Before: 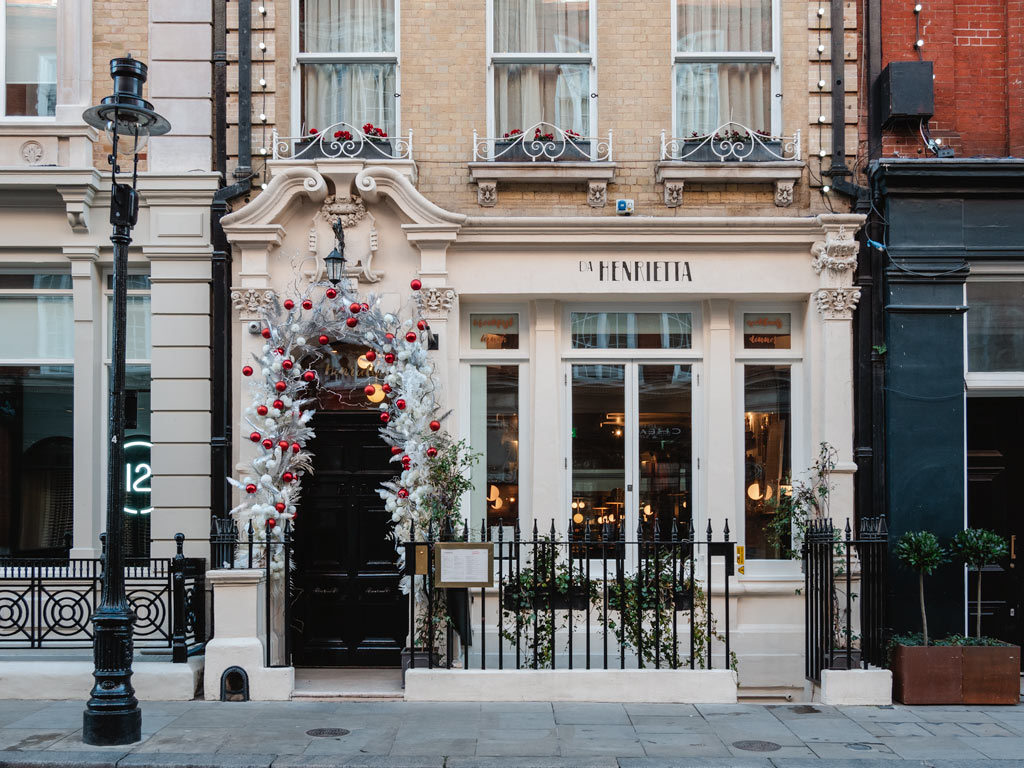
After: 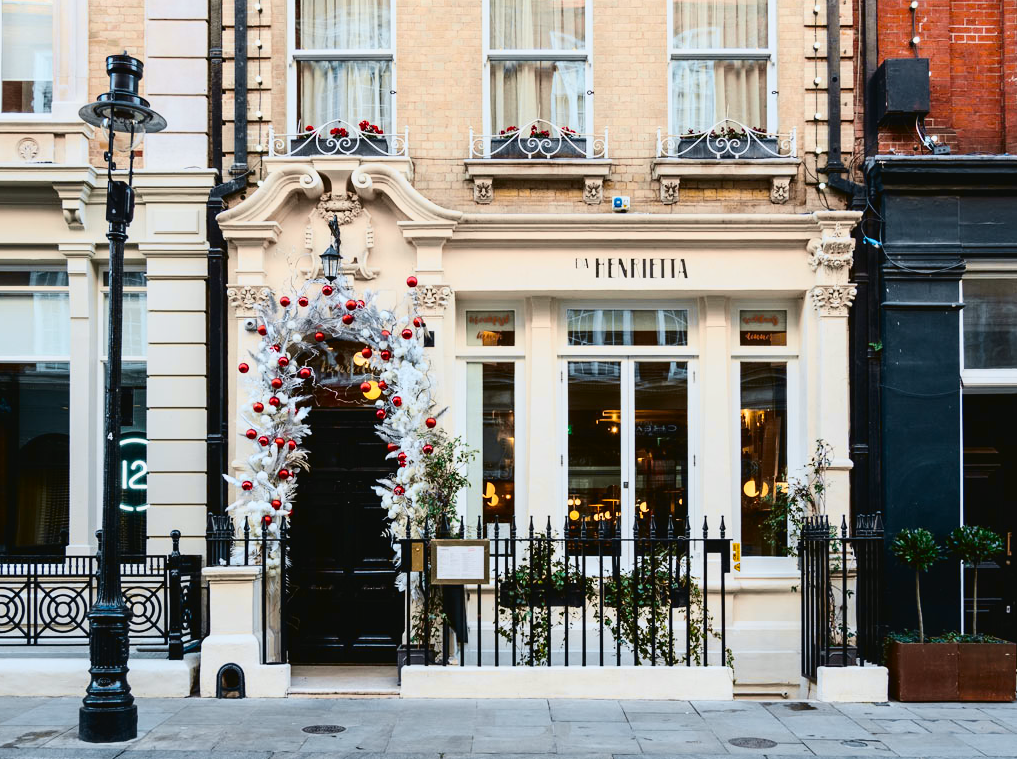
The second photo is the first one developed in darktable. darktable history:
crop: left 0.411%, top 0.473%, right 0.236%, bottom 0.57%
tone curve: curves: ch0 [(0.003, 0.023) (0.071, 0.052) (0.236, 0.197) (0.466, 0.557) (0.625, 0.761) (0.783, 0.9) (0.994, 0.968)]; ch1 [(0, 0) (0.262, 0.227) (0.417, 0.386) (0.469, 0.467) (0.502, 0.498) (0.528, 0.53) (0.573, 0.579) (0.605, 0.621) (0.644, 0.671) (0.686, 0.728) (0.994, 0.987)]; ch2 [(0, 0) (0.262, 0.188) (0.385, 0.353) (0.427, 0.424) (0.495, 0.493) (0.515, 0.54) (0.547, 0.561) (0.589, 0.613) (0.644, 0.748) (1, 1)], color space Lab, independent channels, preserve colors none
